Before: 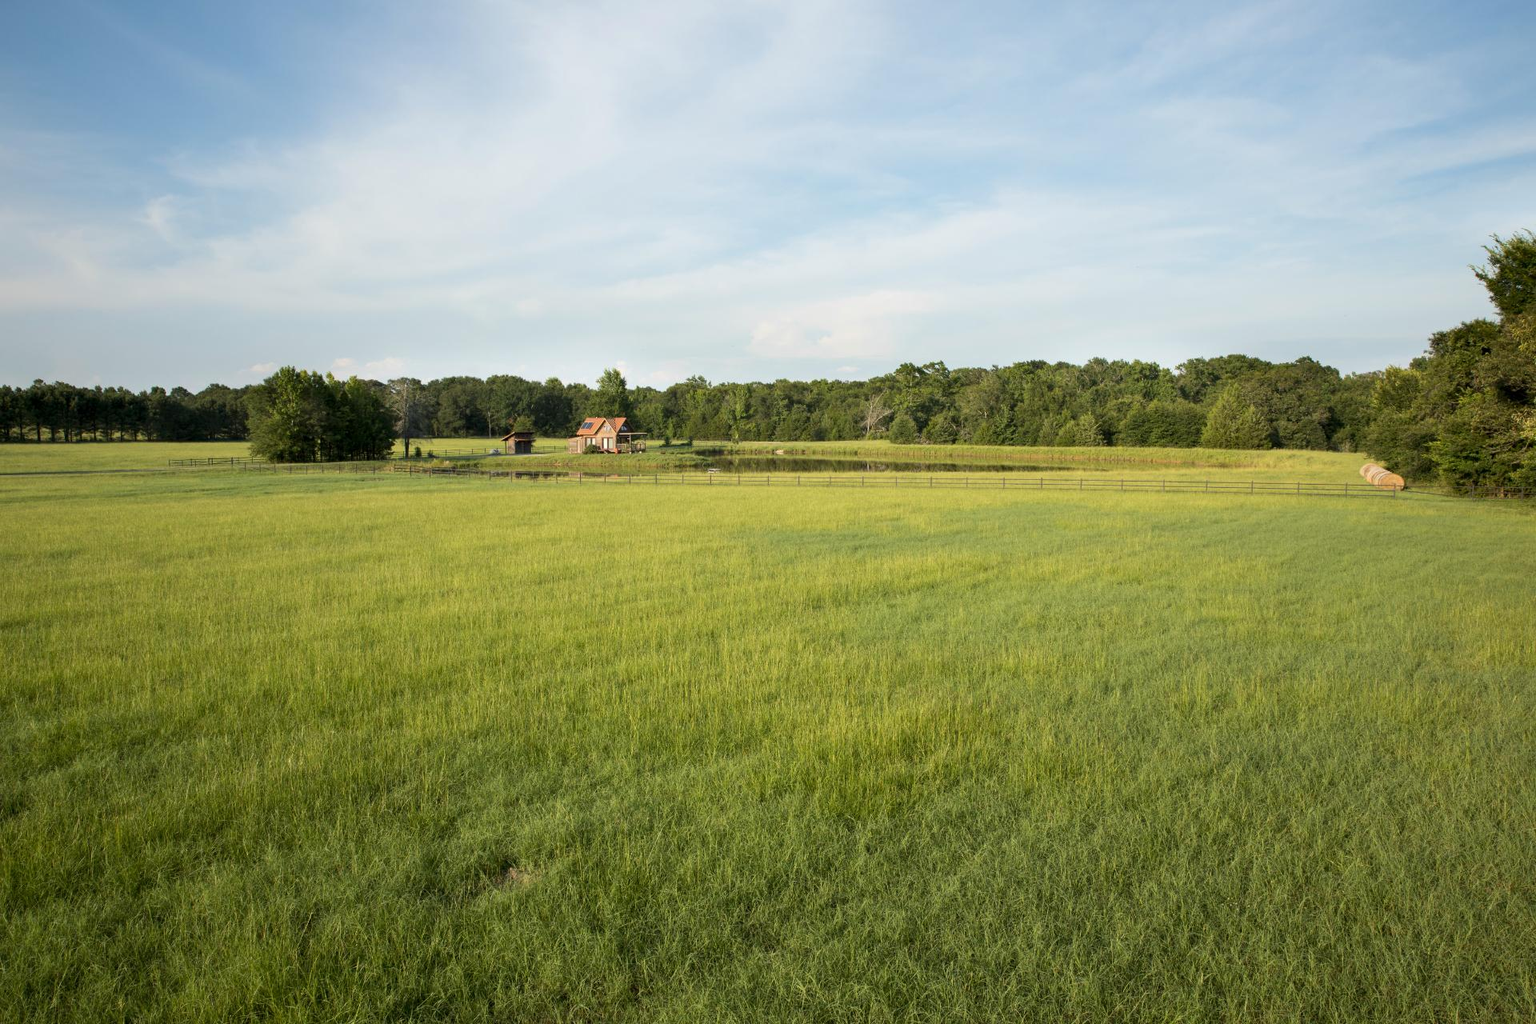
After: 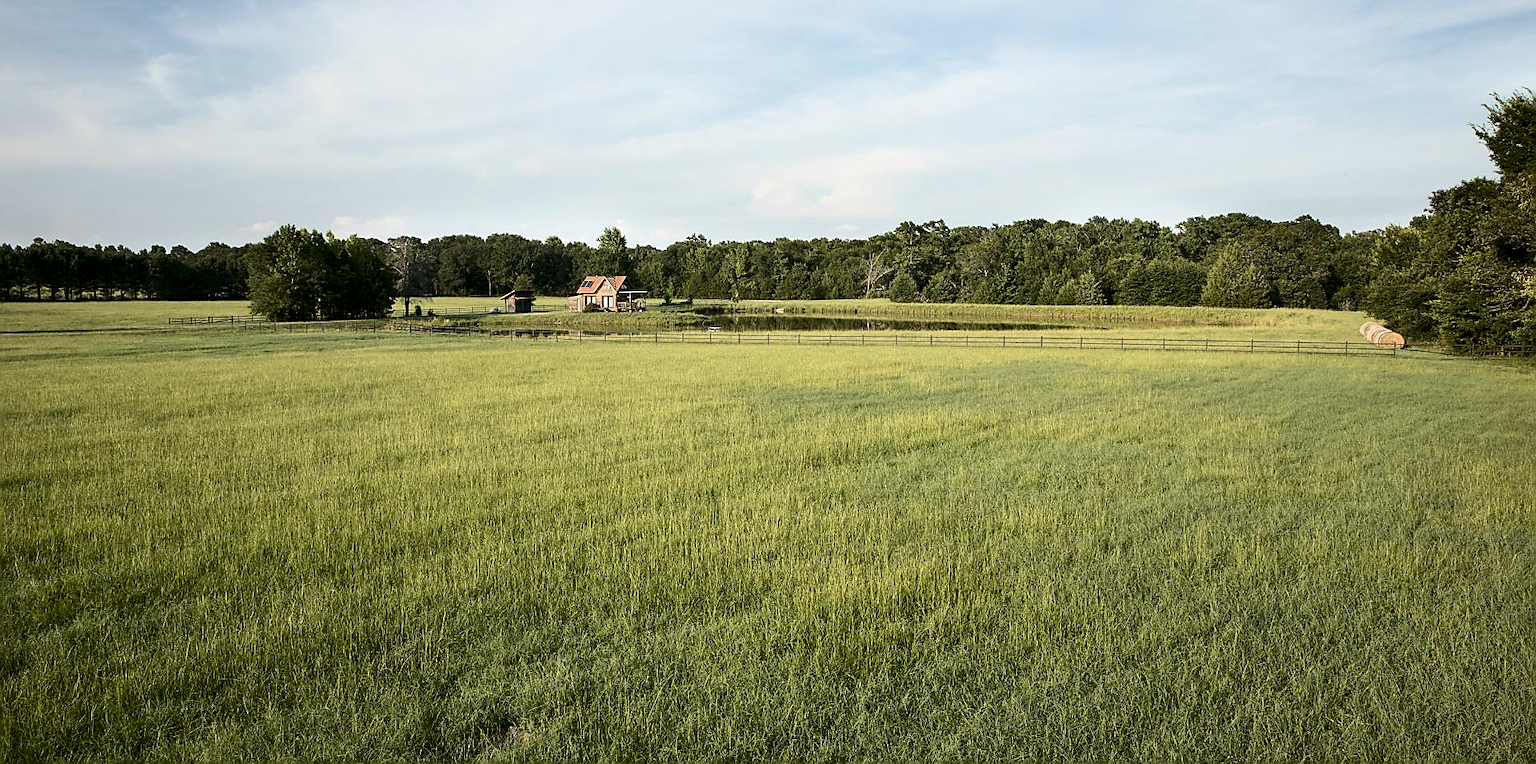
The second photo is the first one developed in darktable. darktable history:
exposure: compensate exposure bias true, compensate highlight preservation false
shadows and highlights: radius 335.45, shadows 64.7, highlights 4.87, compress 88.03%, soften with gaussian
color balance rgb: perceptual saturation grading › global saturation 19.335%
sharpen: radius 1.364, amount 1.253, threshold 0.837
crop: top 13.888%, bottom 11.377%
base curve: curves: ch0 [(0, 0) (0.74, 0.67) (1, 1)], preserve colors none
contrast brightness saturation: contrast 0.251, saturation -0.305
local contrast: mode bilateral grid, contrast 21, coarseness 50, detail 119%, midtone range 0.2
